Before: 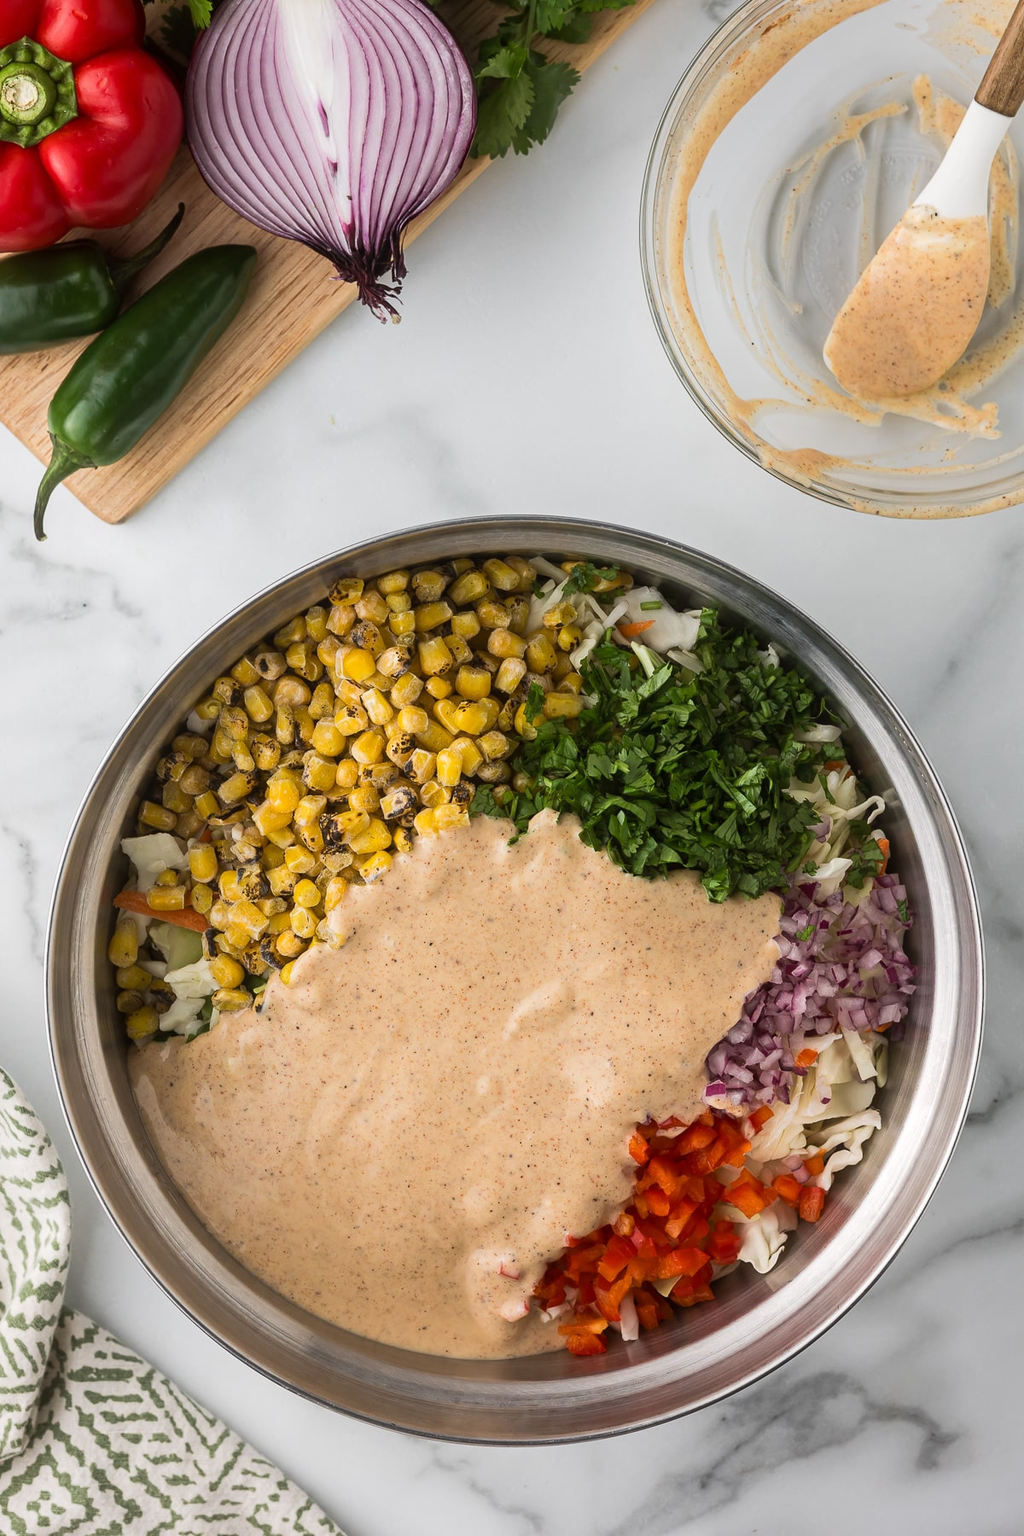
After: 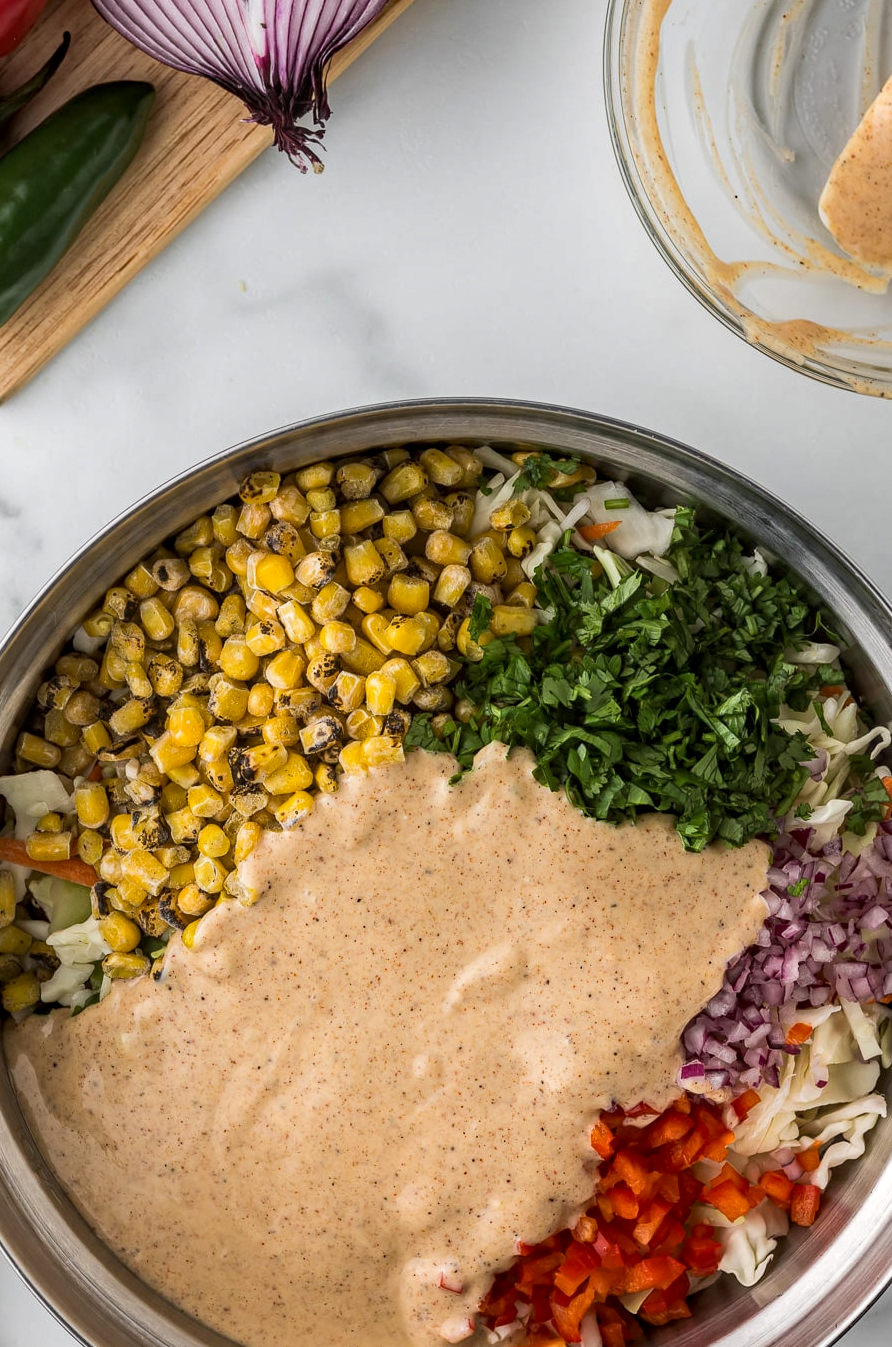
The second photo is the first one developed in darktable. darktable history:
exposure: compensate highlight preservation false
crop and rotate: left 12.17%, top 11.471%, right 13.476%, bottom 13.646%
local contrast: highlights 30%, detail 130%
haze removal: compatibility mode true, adaptive false
